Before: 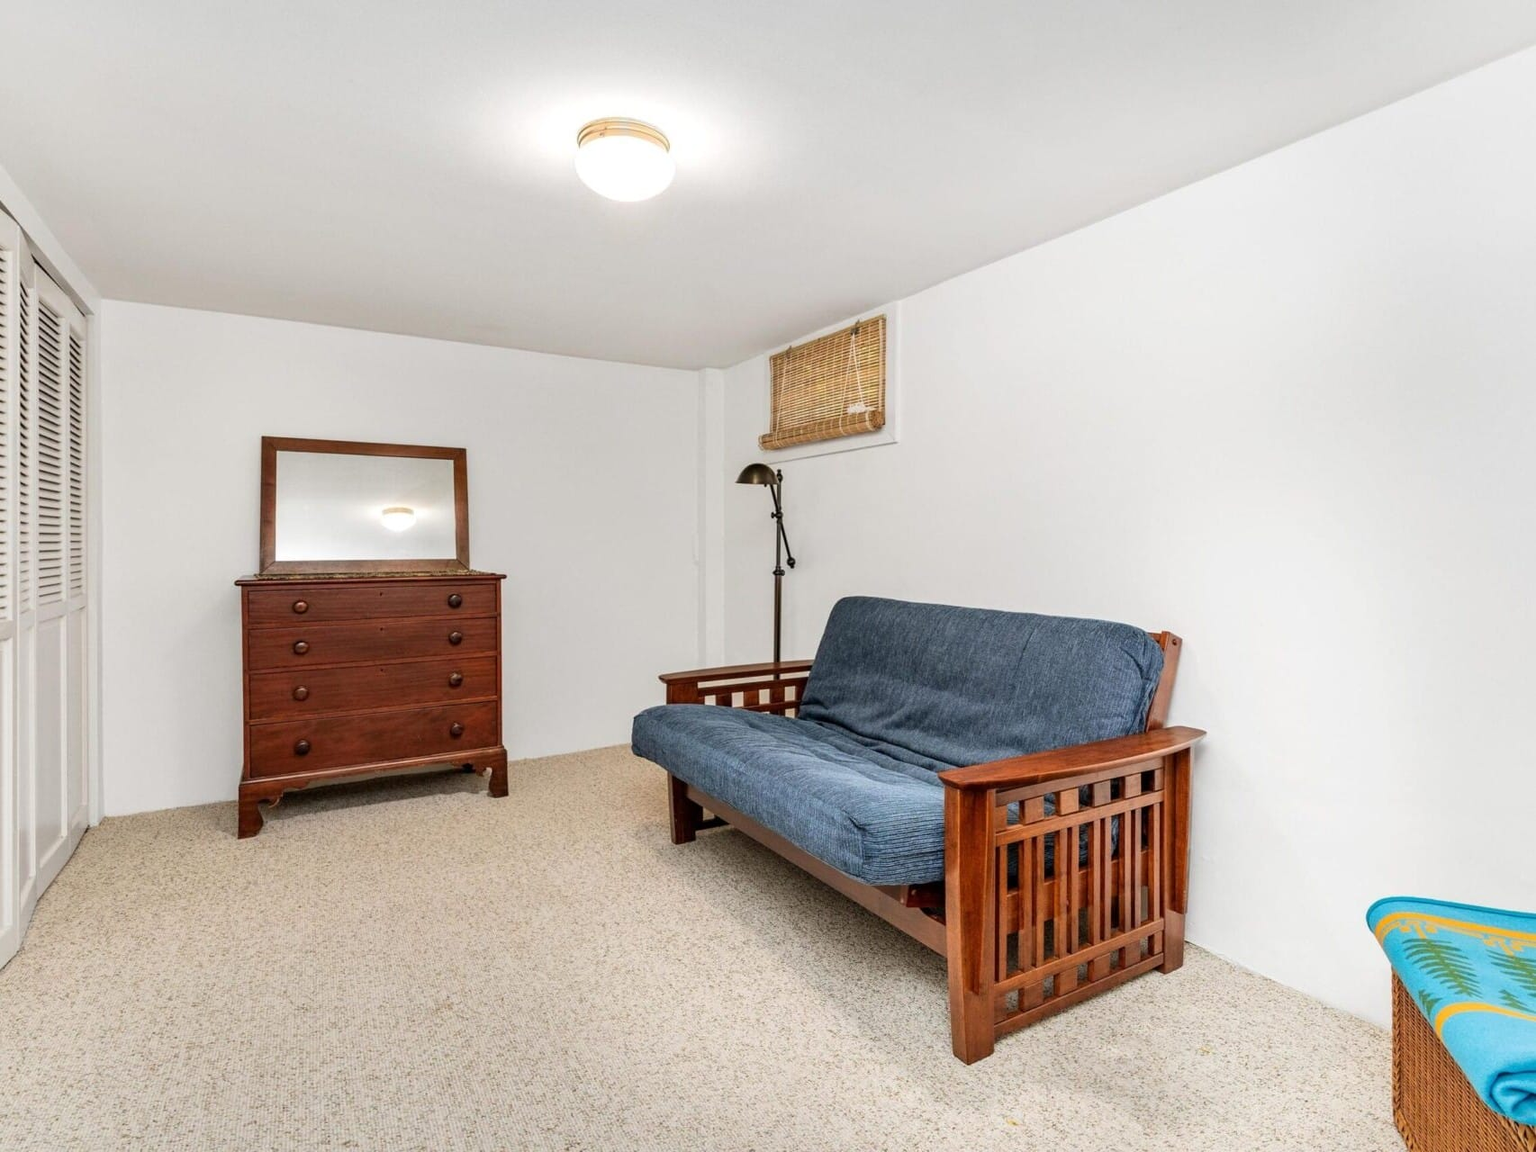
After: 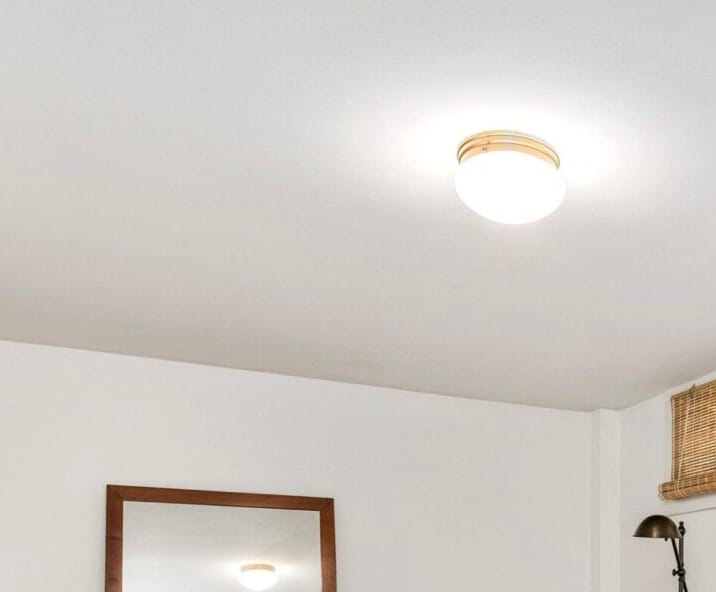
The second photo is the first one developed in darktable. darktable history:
crop and rotate: left 10.817%, top 0.062%, right 47.194%, bottom 53.626%
velvia: strength 9.25%
